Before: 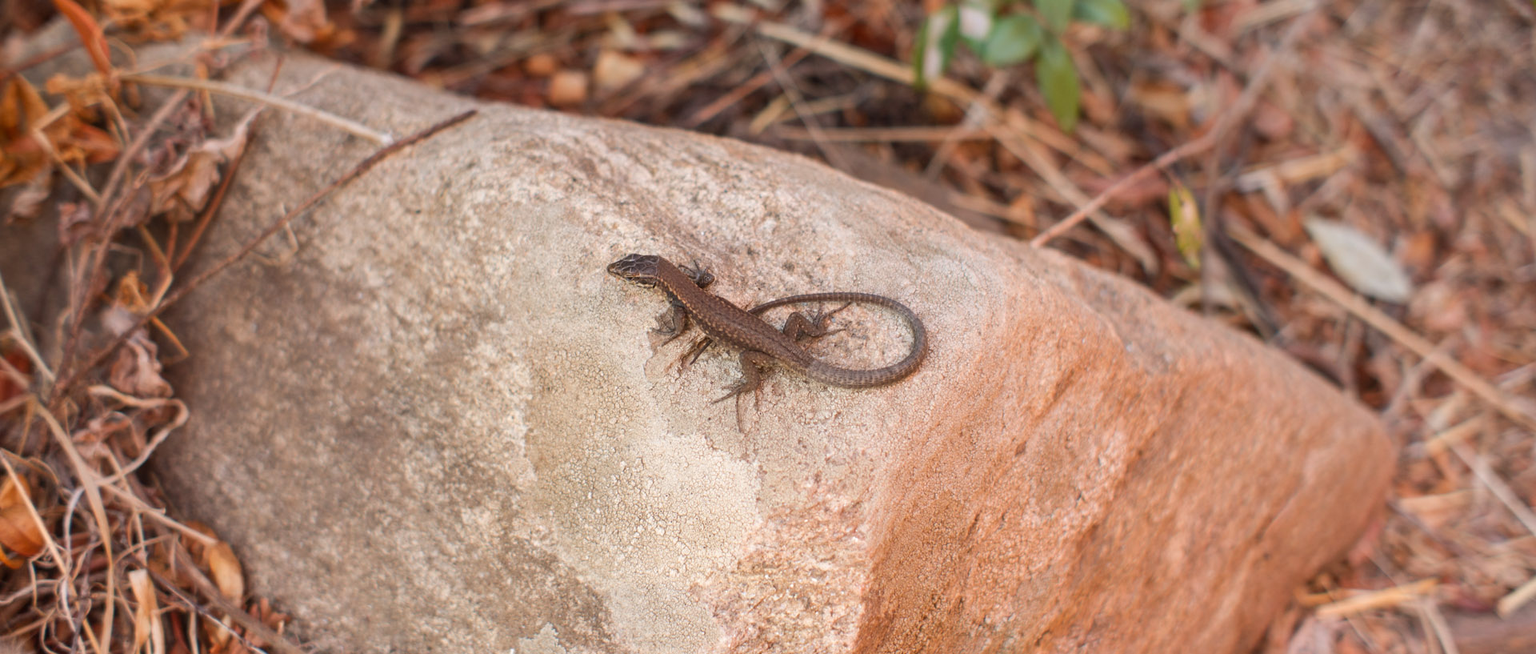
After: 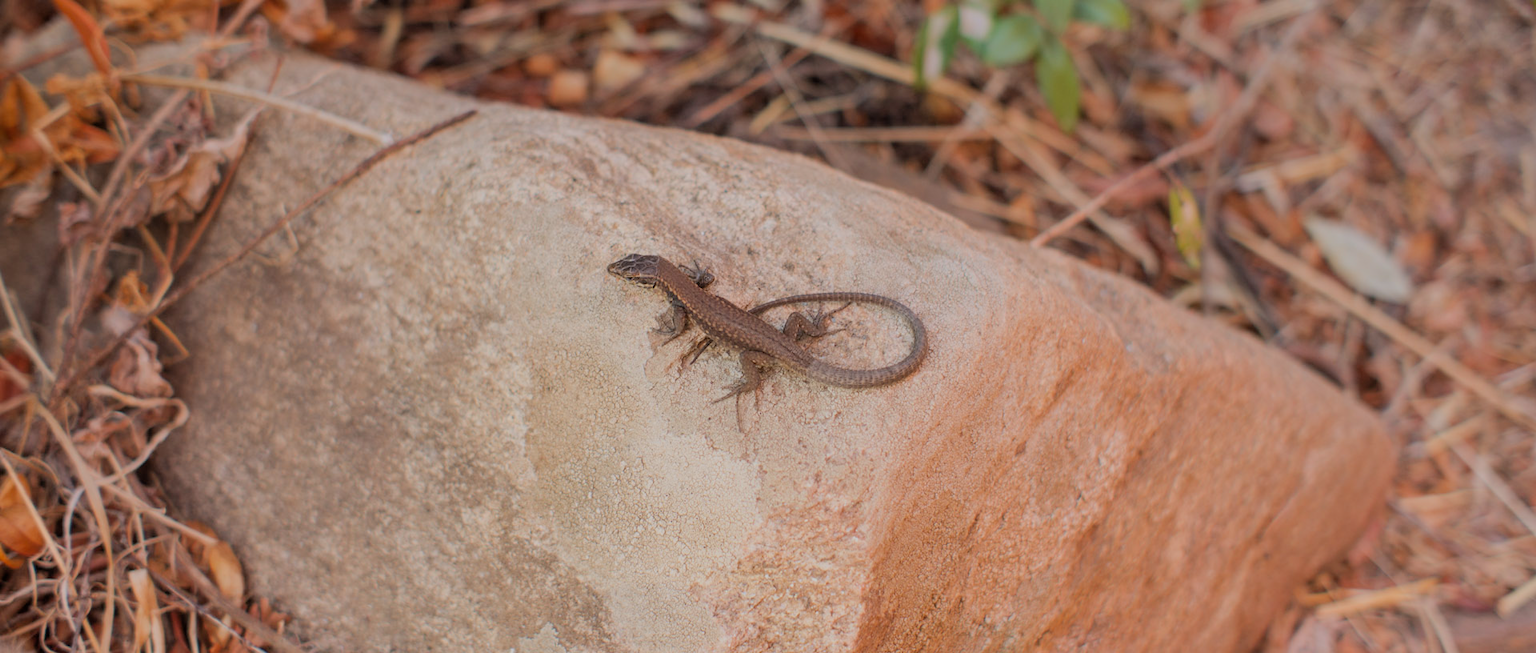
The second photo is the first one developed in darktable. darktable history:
filmic rgb: black relative exposure -8.81 EV, white relative exposure 4.98 EV, target black luminance 0%, hardness 3.77, latitude 66.55%, contrast 0.822, highlights saturation mix 10.61%, shadows ↔ highlights balance 20.58%, color science v6 (2022)
